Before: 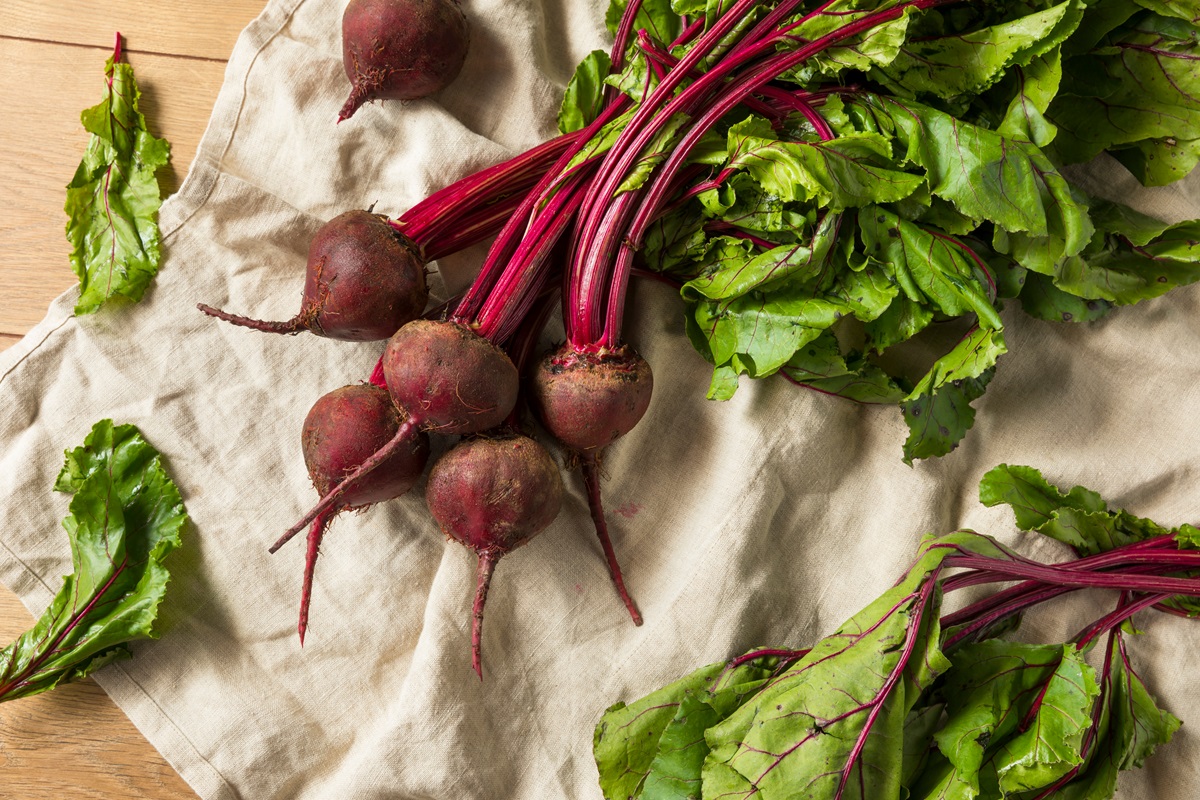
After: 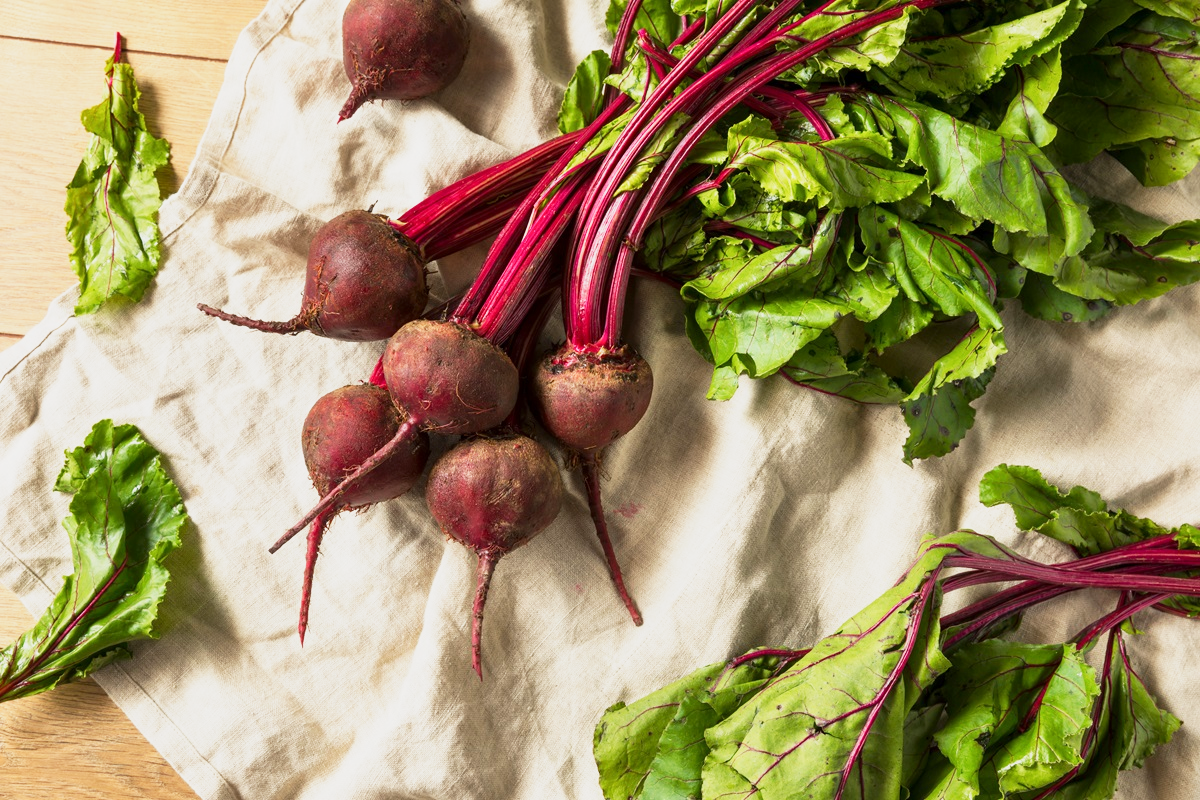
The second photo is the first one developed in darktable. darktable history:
contrast brightness saturation: contrast 0.07
base curve: curves: ch0 [(0, 0) (0.088, 0.125) (0.176, 0.251) (0.354, 0.501) (0.613, 0.749) (1, 0.877)], preserve colors none
